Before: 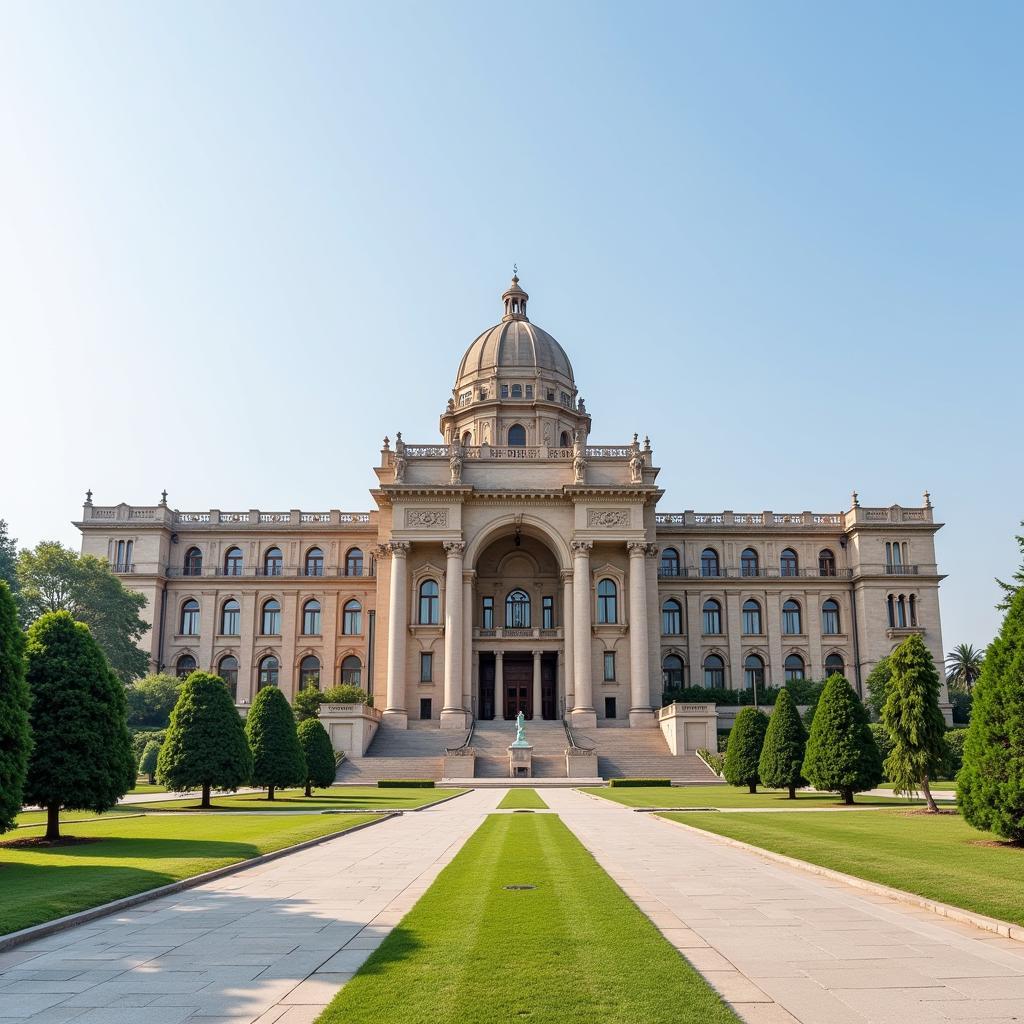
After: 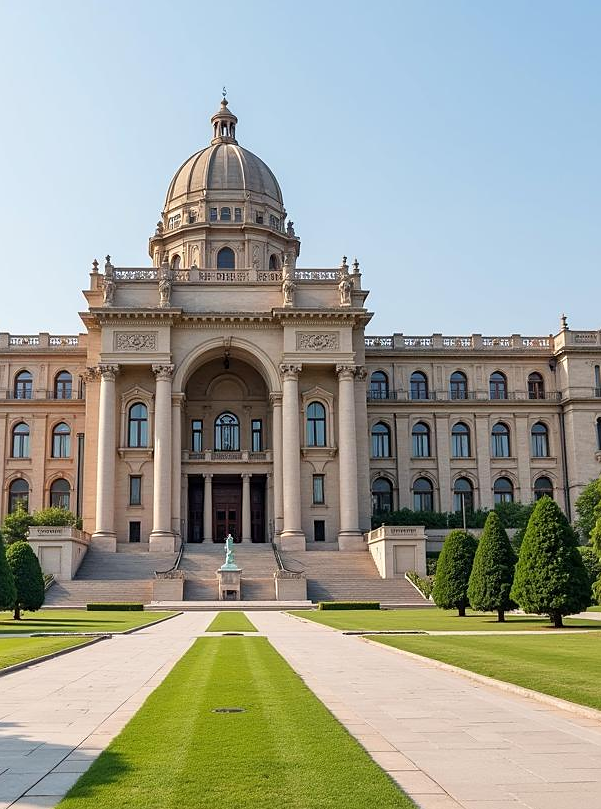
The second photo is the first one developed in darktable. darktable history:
crop and rotate: left 28.42%, top 17.368%, right 12.801%, bottom 3.618%
sharpen: radius 1.531, amount 0.356, threshold 1.381
